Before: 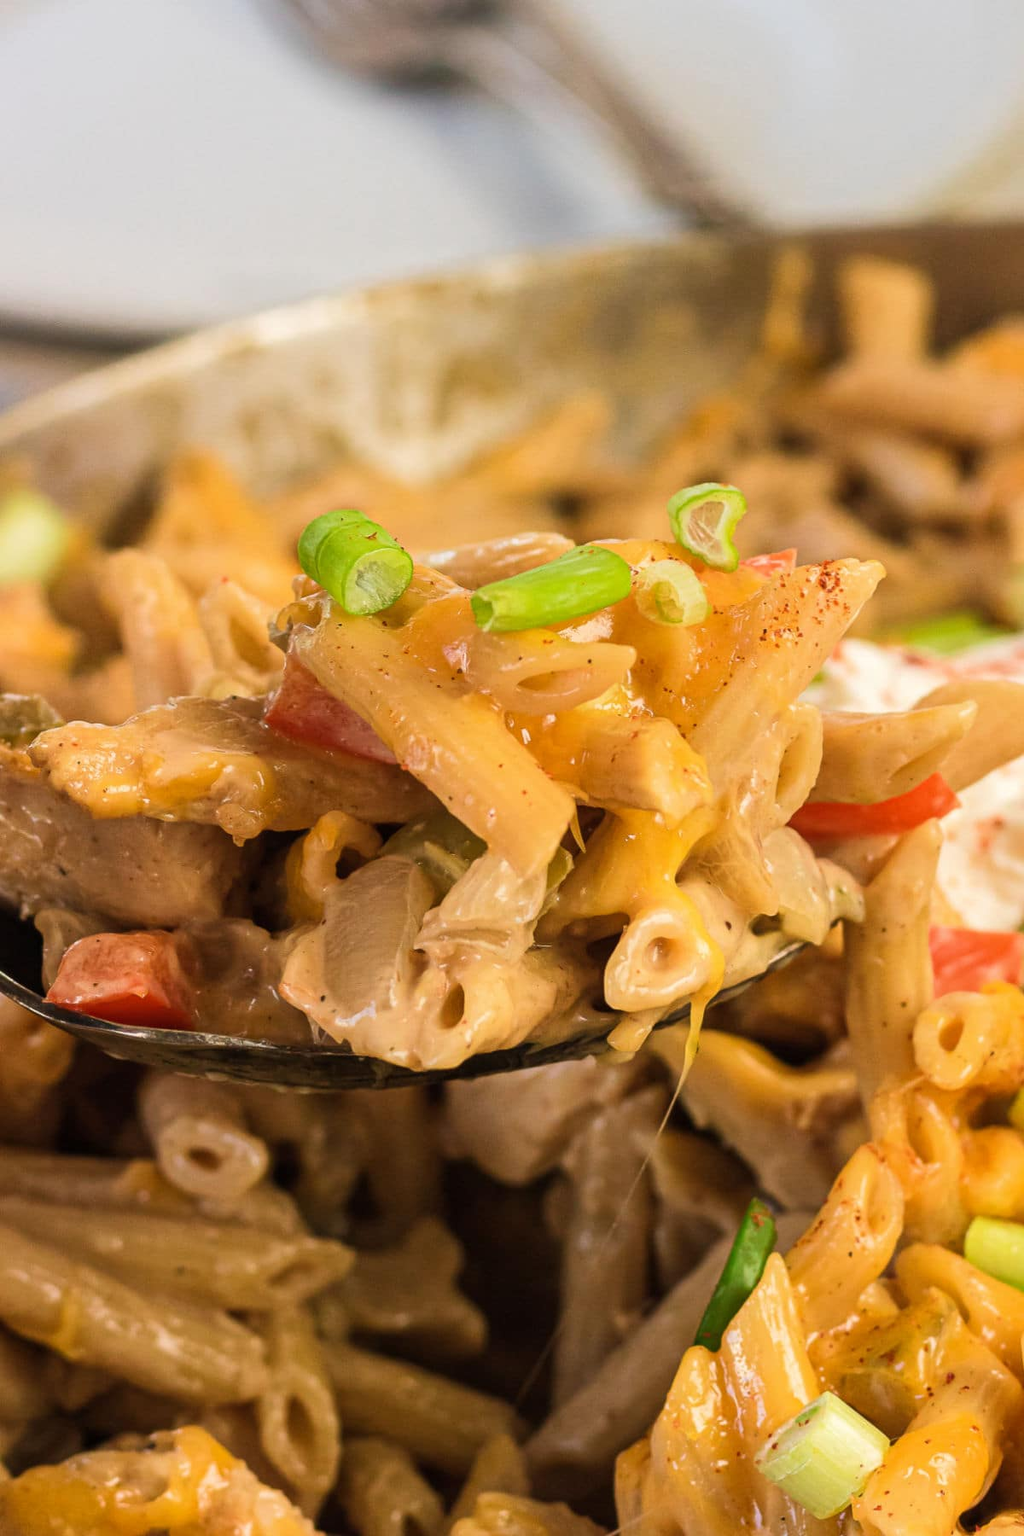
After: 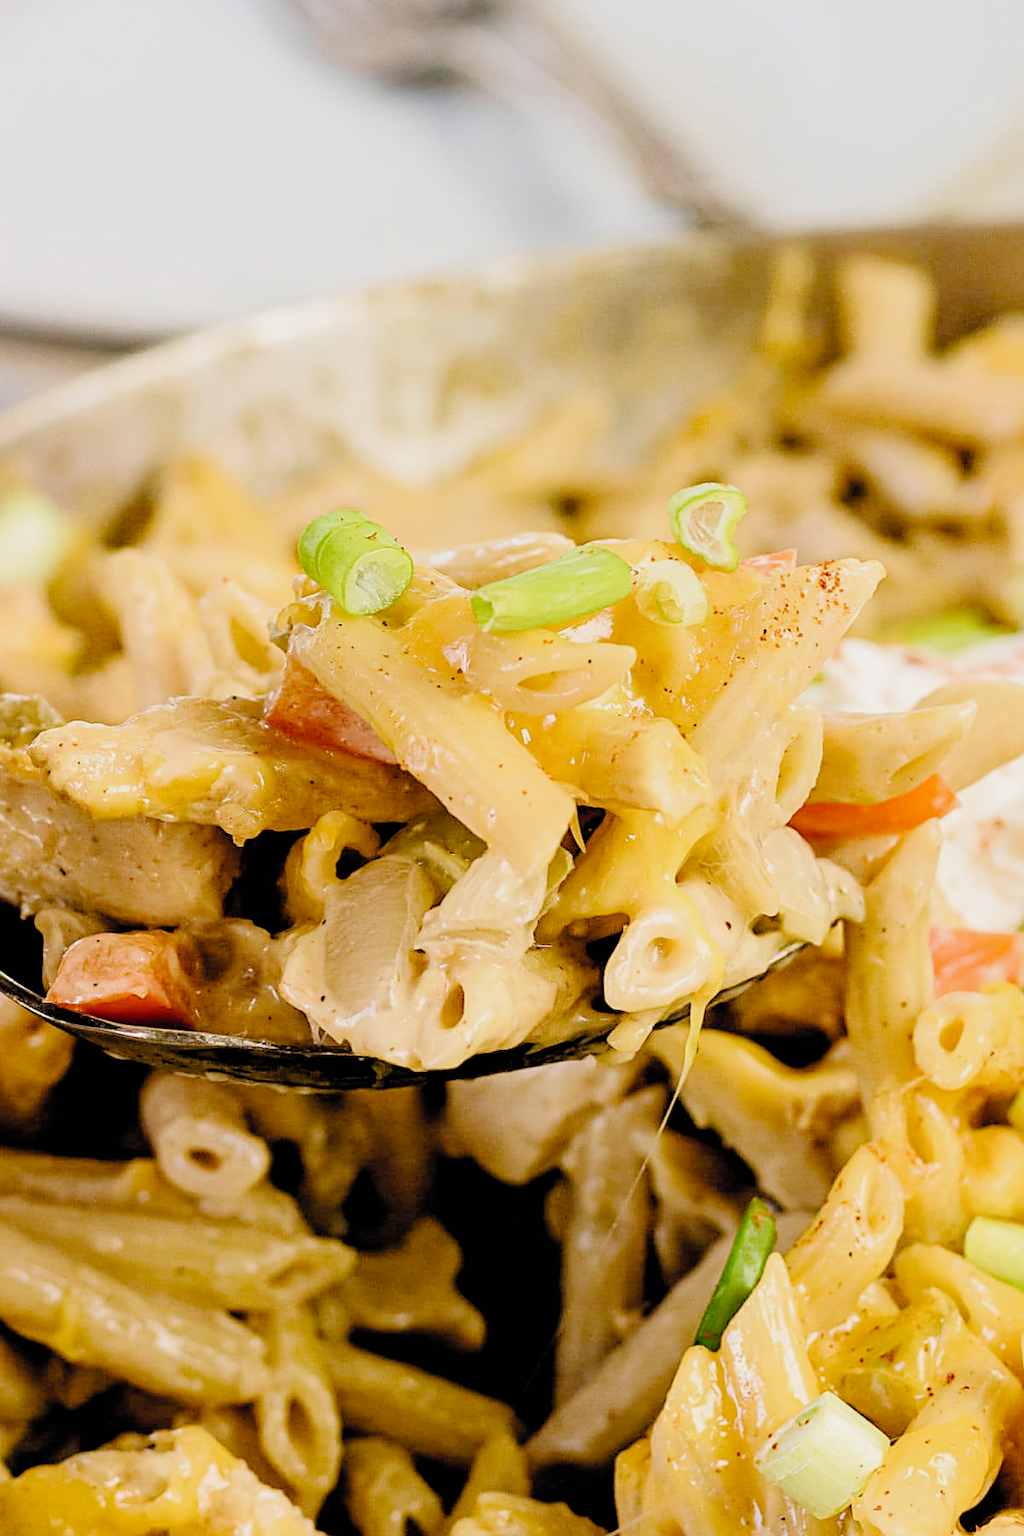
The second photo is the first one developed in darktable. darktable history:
sharpen: on, module defaults
filmic rgb: black relative exposure -4.47 EV, white relative exposure 6.63 EV, hardness 1.93, contrast 0.516, add noise in highlights 0, preserve chrominance no, color science v3 (2019), use custom middle-gray values true, contrast in highlights soft
levels: levels [0, 0.374, 0.749]
